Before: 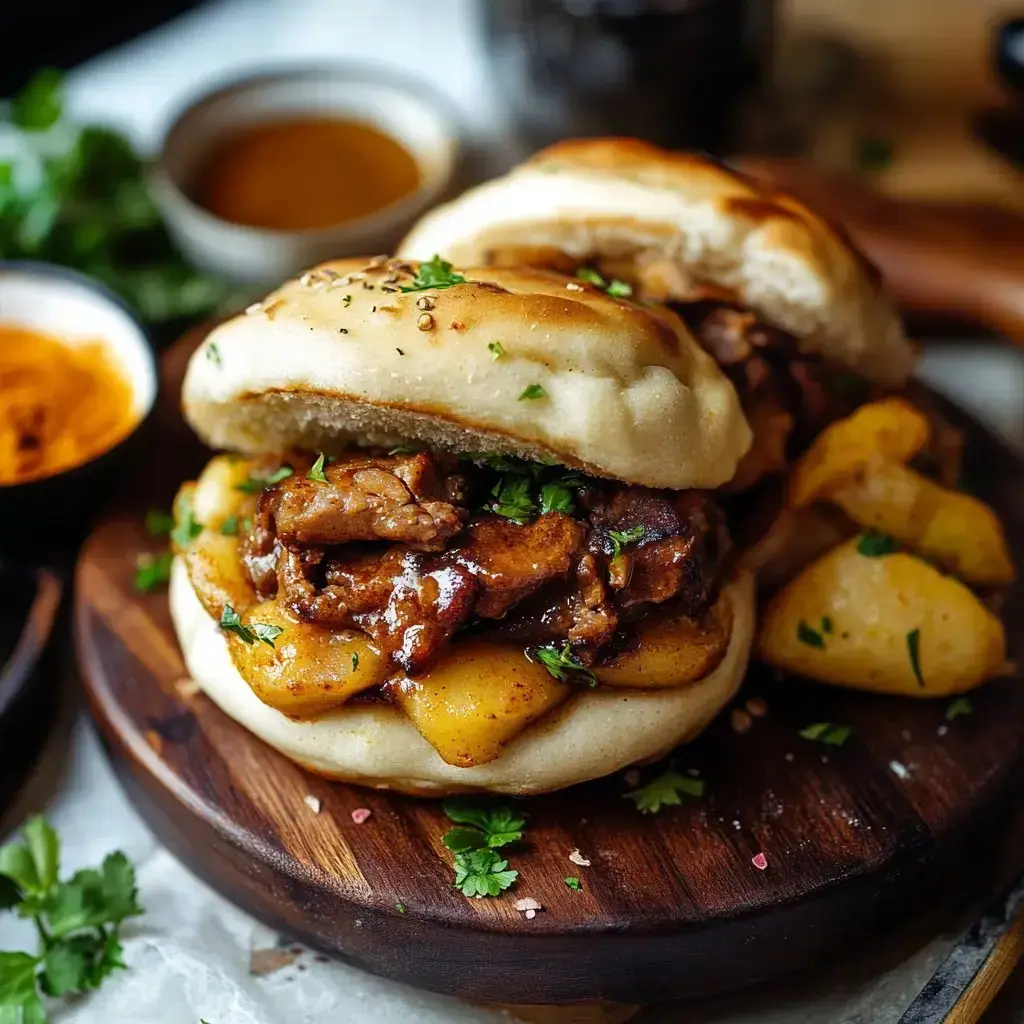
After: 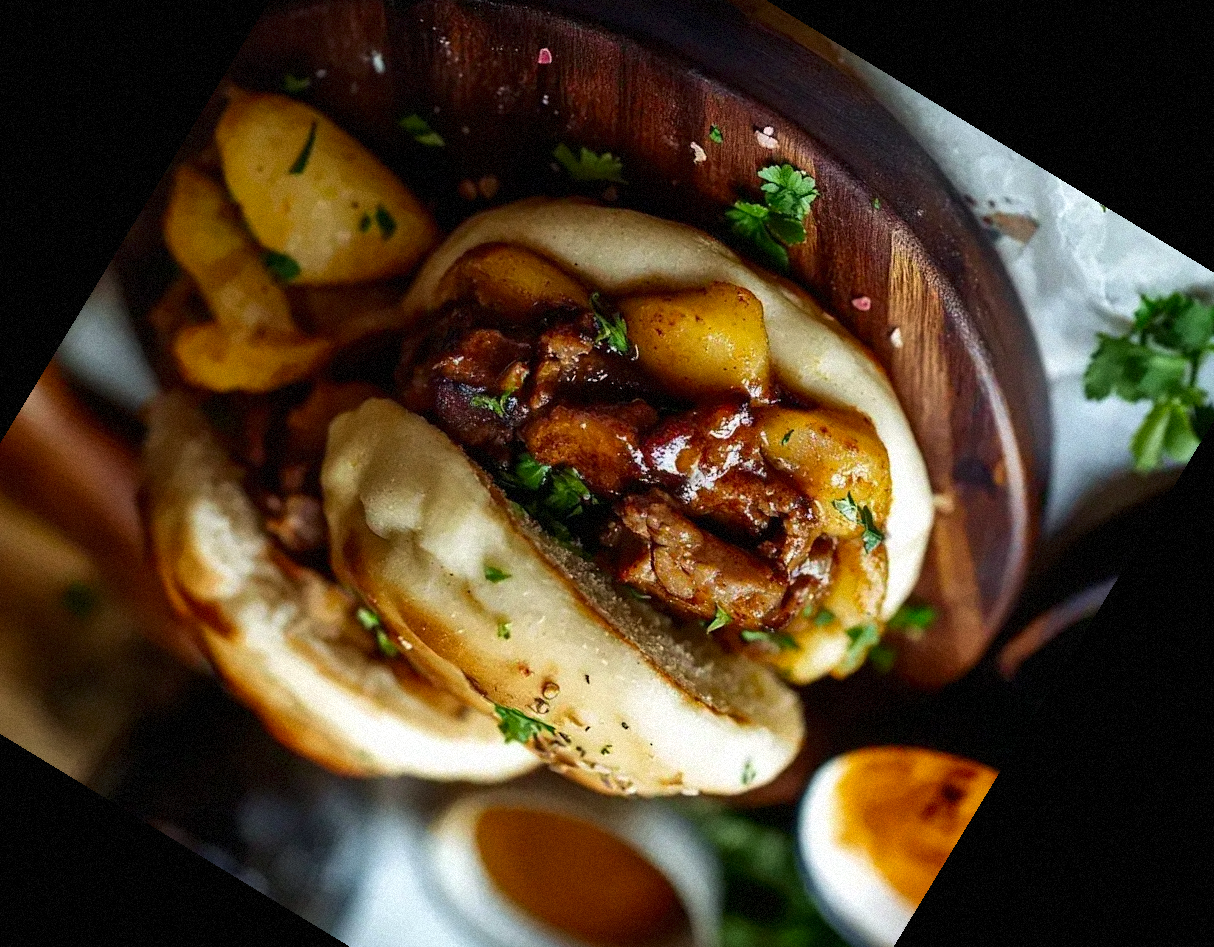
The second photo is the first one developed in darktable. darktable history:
grain: mid-tones bias 0%
contrast brightness saturation: brightness -0.09
velvia: strength 15%
crop and rotate: angle 148.68°, left 9.111%, top 15.603%, right 4.588%, bottom 17.041%
